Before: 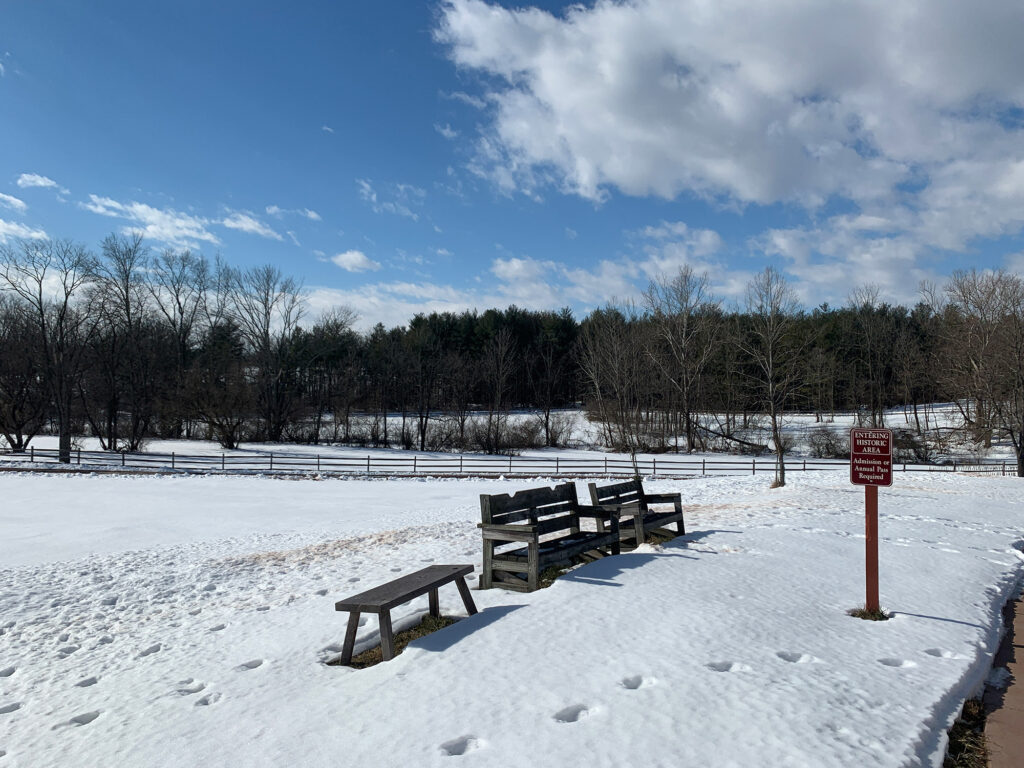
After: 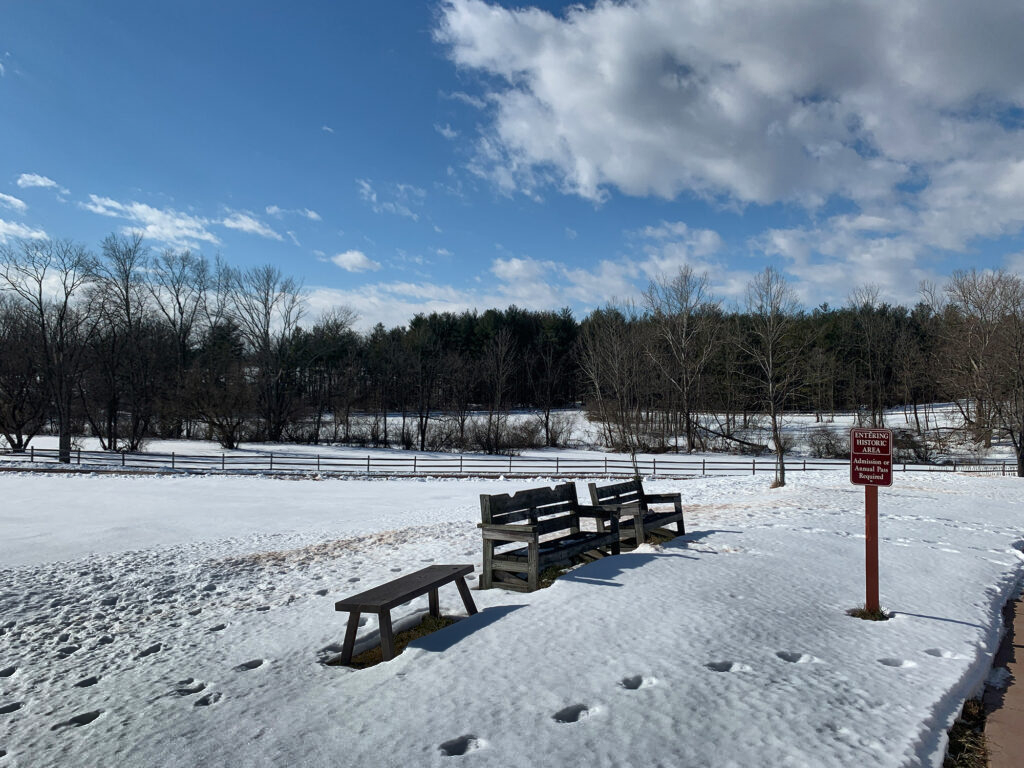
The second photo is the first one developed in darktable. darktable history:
shadows and highlights: shadows 20.99, highlights -82.84, soften with gaussian
